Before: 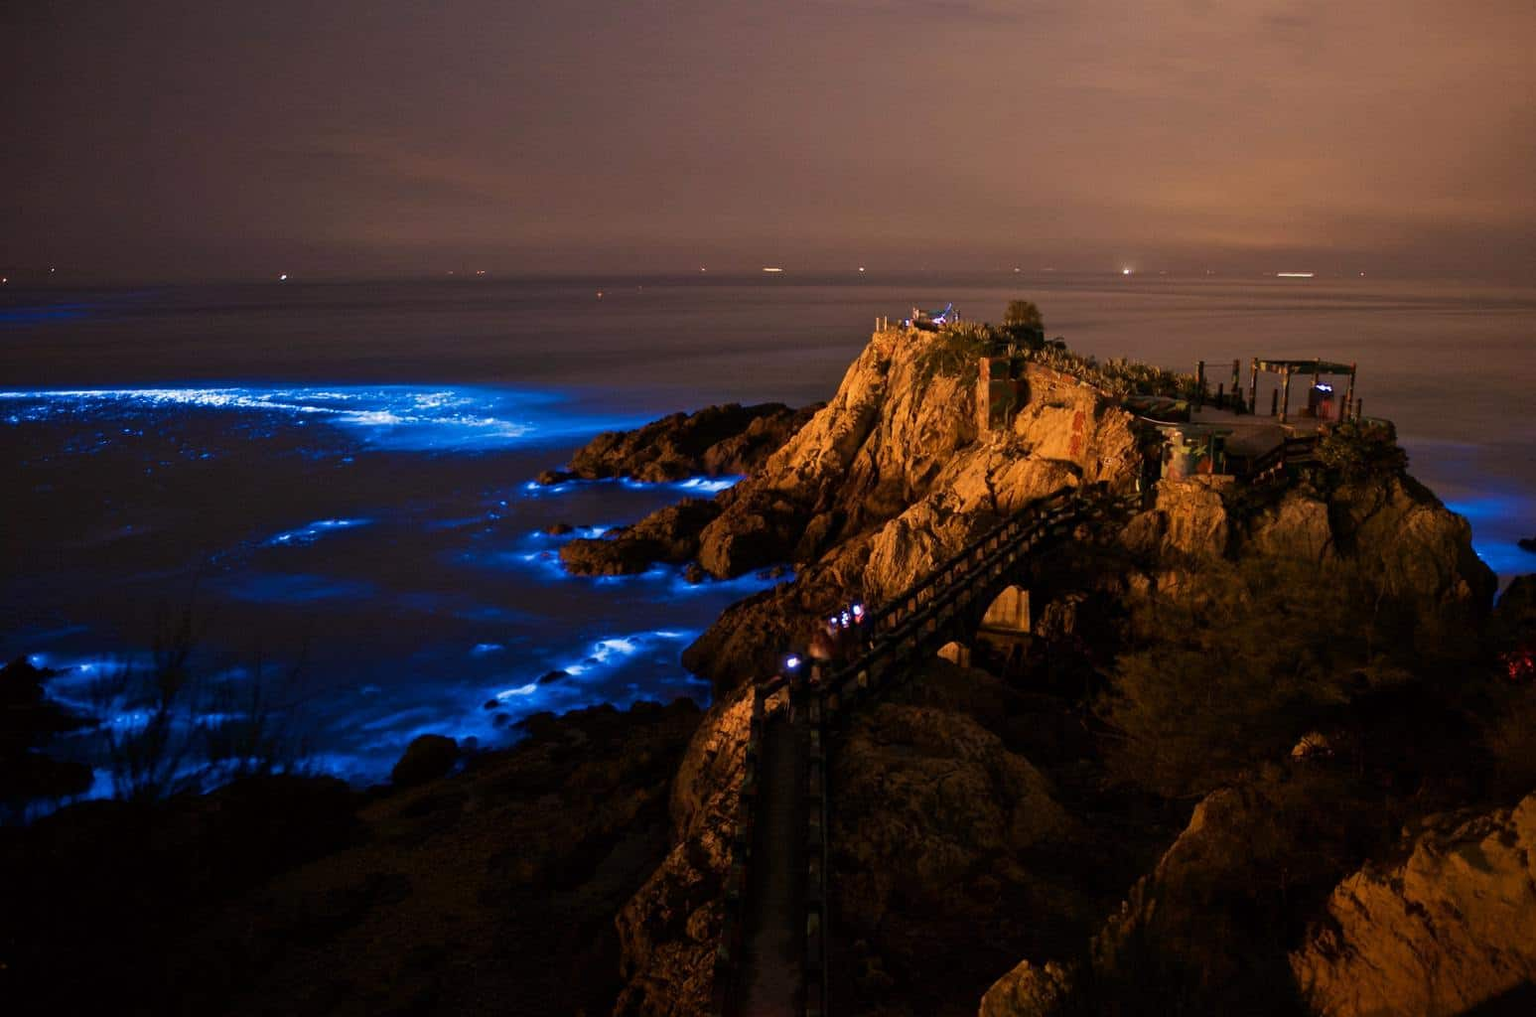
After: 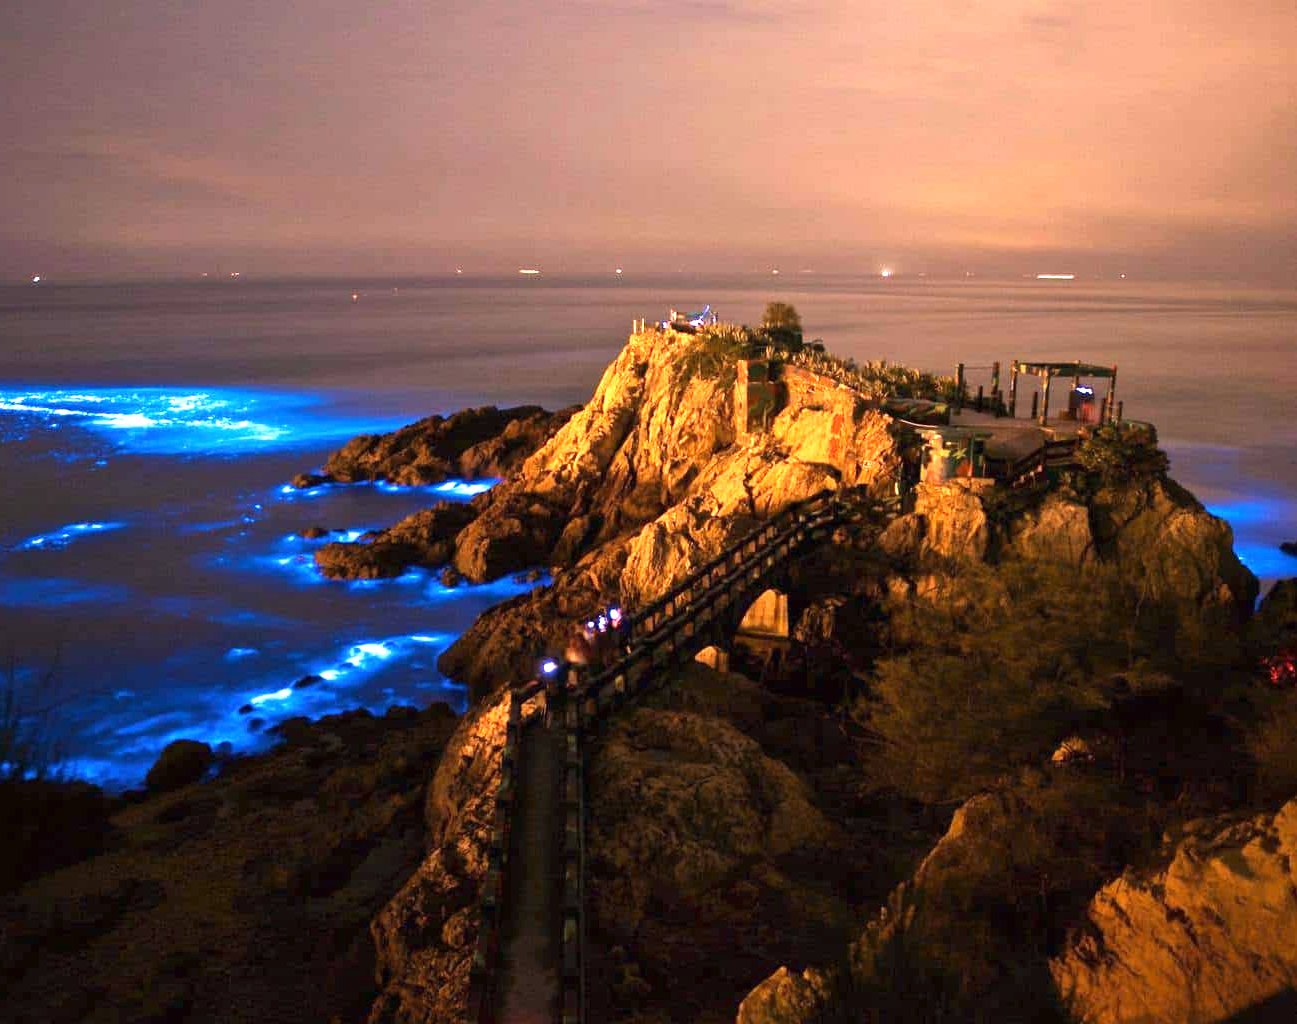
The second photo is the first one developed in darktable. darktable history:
crop: left 16.119%
exposure: black level correction 0, exposure 1.618 EV, compensate highlight preservation false
